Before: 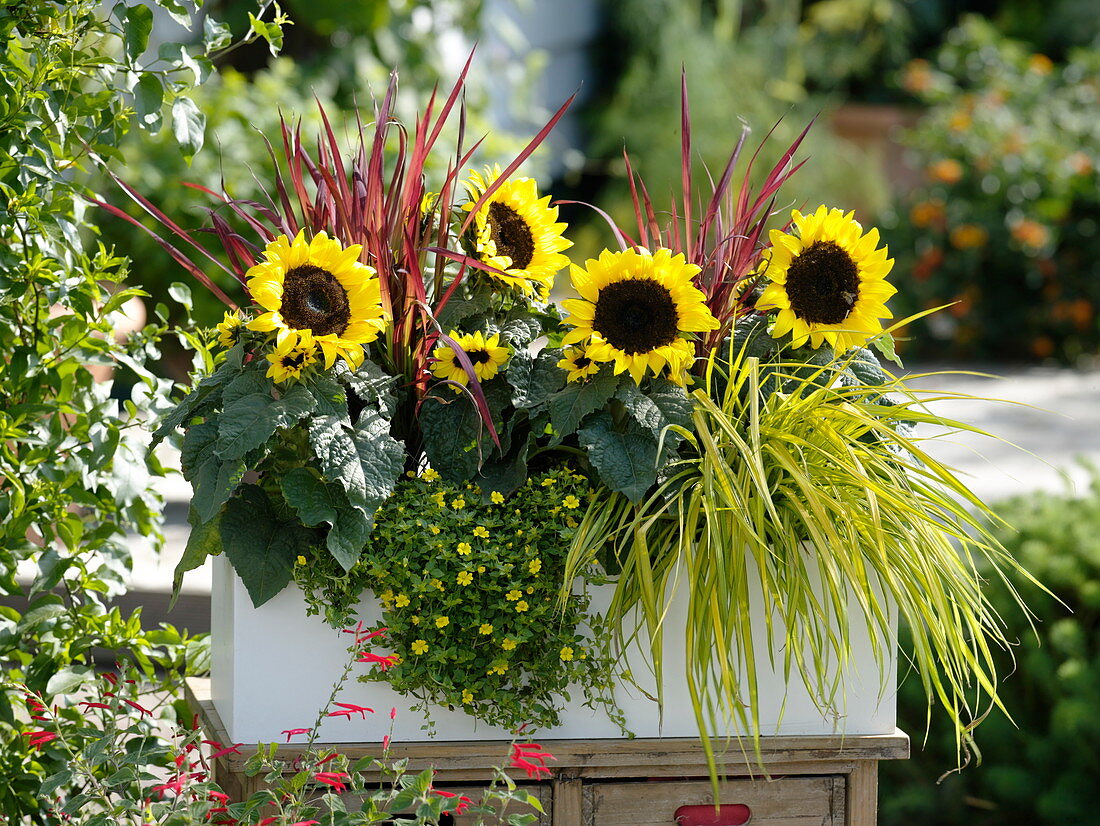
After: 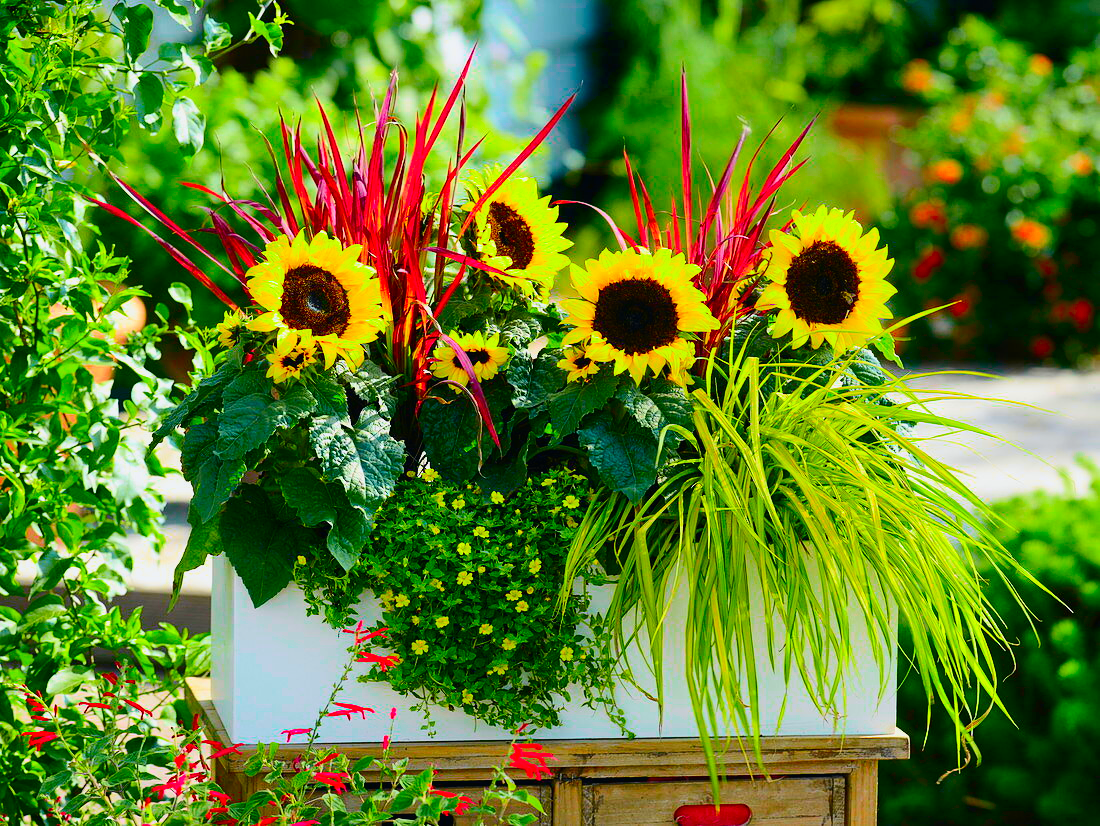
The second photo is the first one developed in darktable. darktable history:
shadows and highlights: shadows 37.28, highlights -26.98, soften with gaussian
color correction: highlights b* 0.004, saturation 1.86
local contrast: mode bilateral grid, contrast 15, coarseness 36, detail 104%, midtone range 0.2
tone curve: curves: ch0 [(0, 0.012) (0.052, 0.04) (0.107, 0.086) (0.276, 0.265) (0.461, 0.531) (0.718, 0.79) (0.921, 0.909) (0.999, 0.951)]; ch1 [(0, 0) (0.339, 0.298) (0.402, 0.363) (0.444, 0.415) (0.485, 0.469) (0.494, 0.493) (0.504, 0.501) (0.525, 0.534) (0.555, 0.587) (0.594, 0.647) (1, 1)]; ch2 [(0, 0) (0.48, 0.48) (0.504, 0.5) (0.535, 0.557) (0.581, 0.623) (0.649, 0.683) (0.824, 0.815) (1, 1)], color space Lab, independent channels, preserve colors none
